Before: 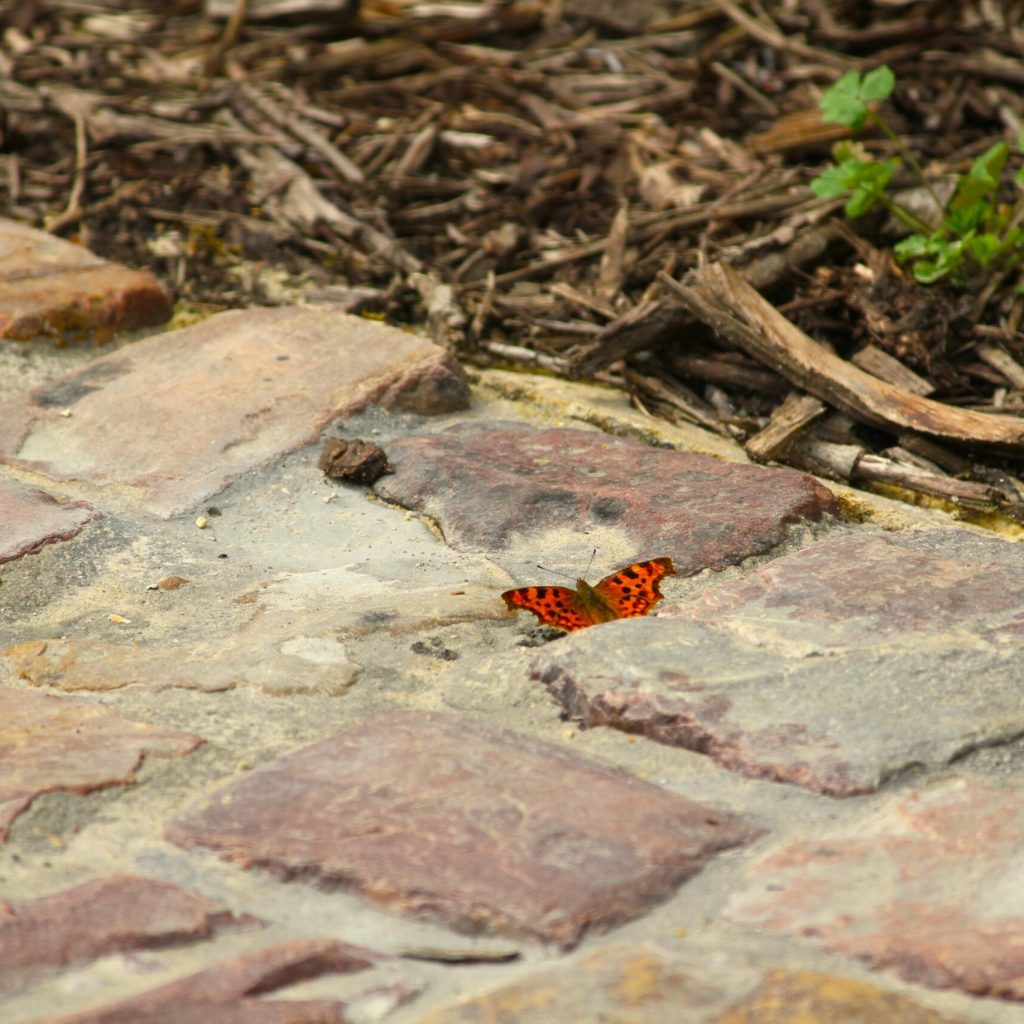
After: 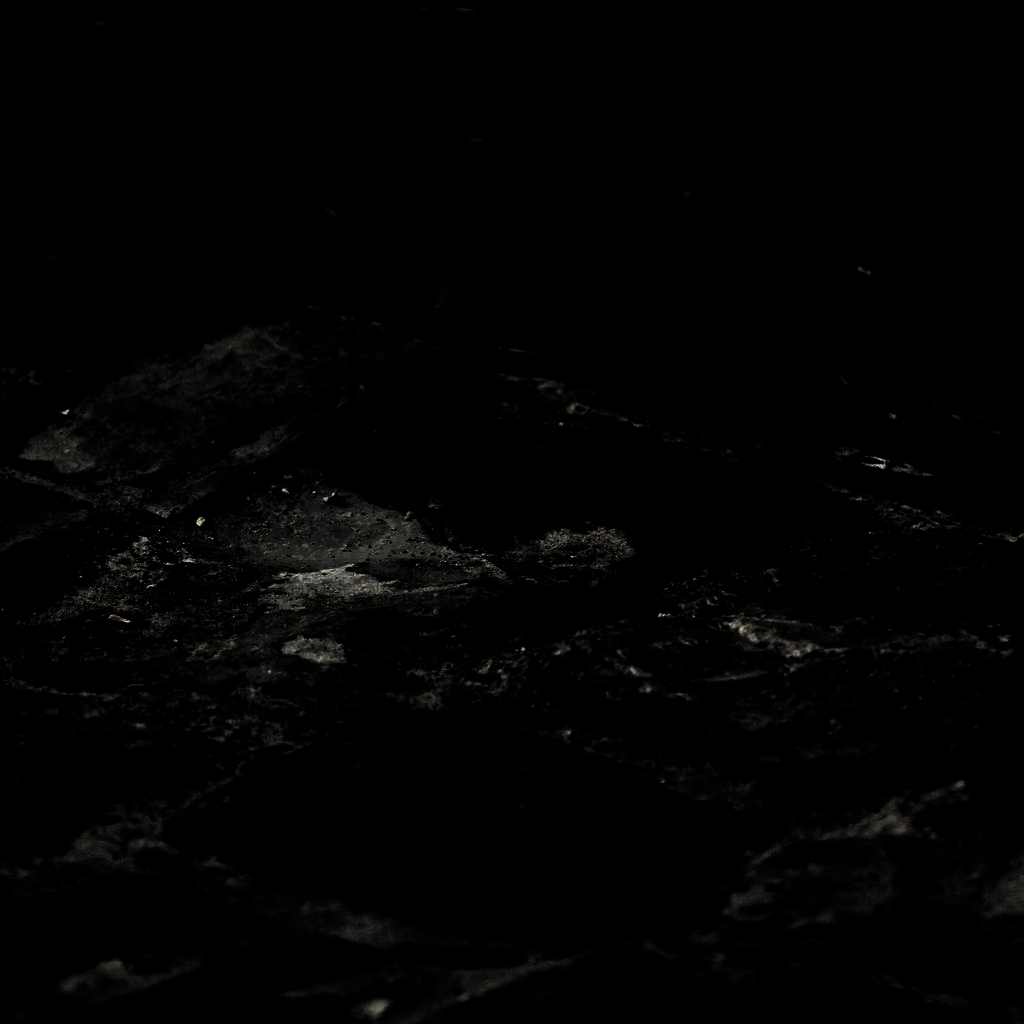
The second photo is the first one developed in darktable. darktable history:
shadows and highlights: radius 125.46, shadows 30.51, highlights -30.51, low approximation 0.01, soften with gaussian
tone equalizer: on, module defaults
levels: levels [0.721, 0.937, 0.997]
